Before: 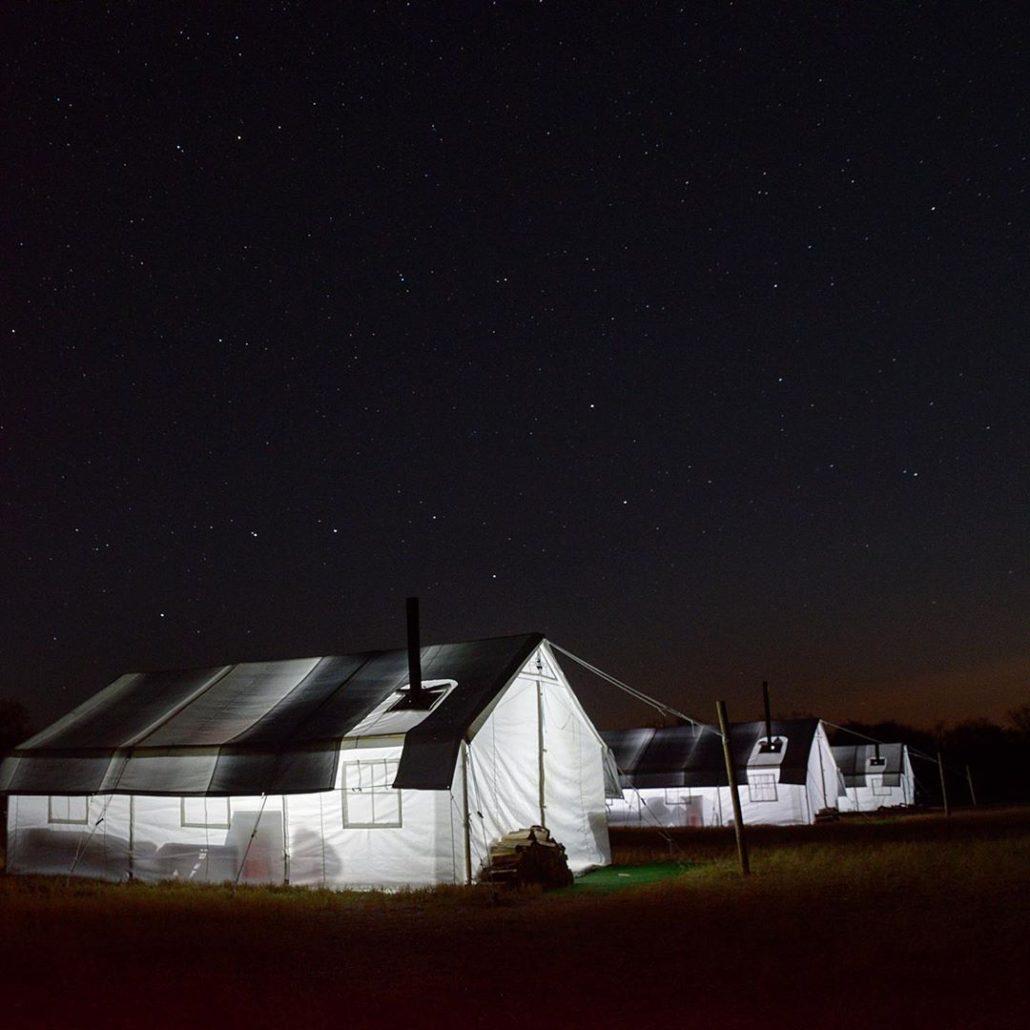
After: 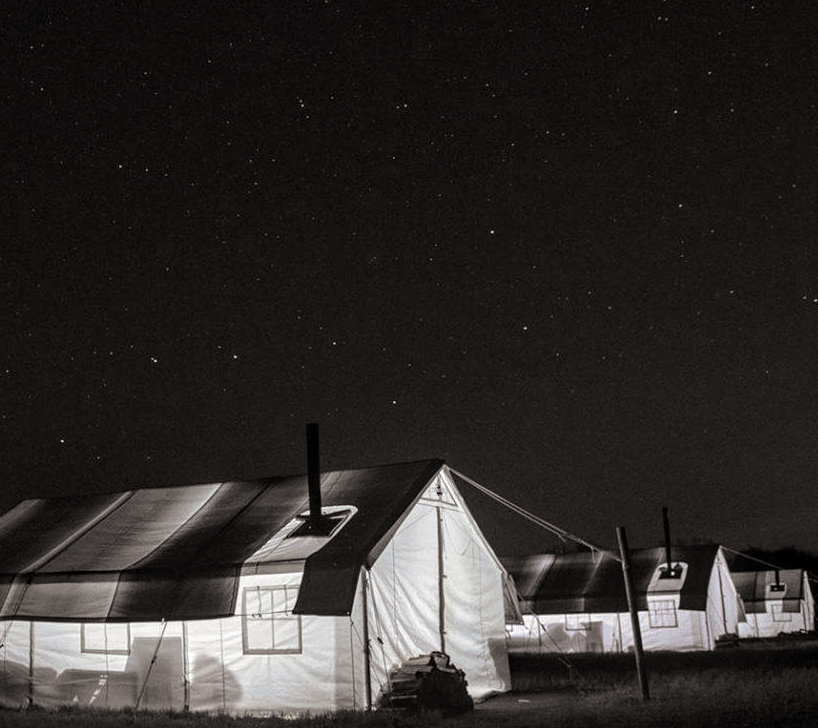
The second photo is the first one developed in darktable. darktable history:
split-toning: shadows › hue 26°, shadows › saturation 0.09, highlights › hue 40°, highlights › saturation 0.18, balance -63, compress 0%
local contrast: detail 130%
crop: left 9.712%, top 16.928%, right 10.845%, bottom 12.332%
